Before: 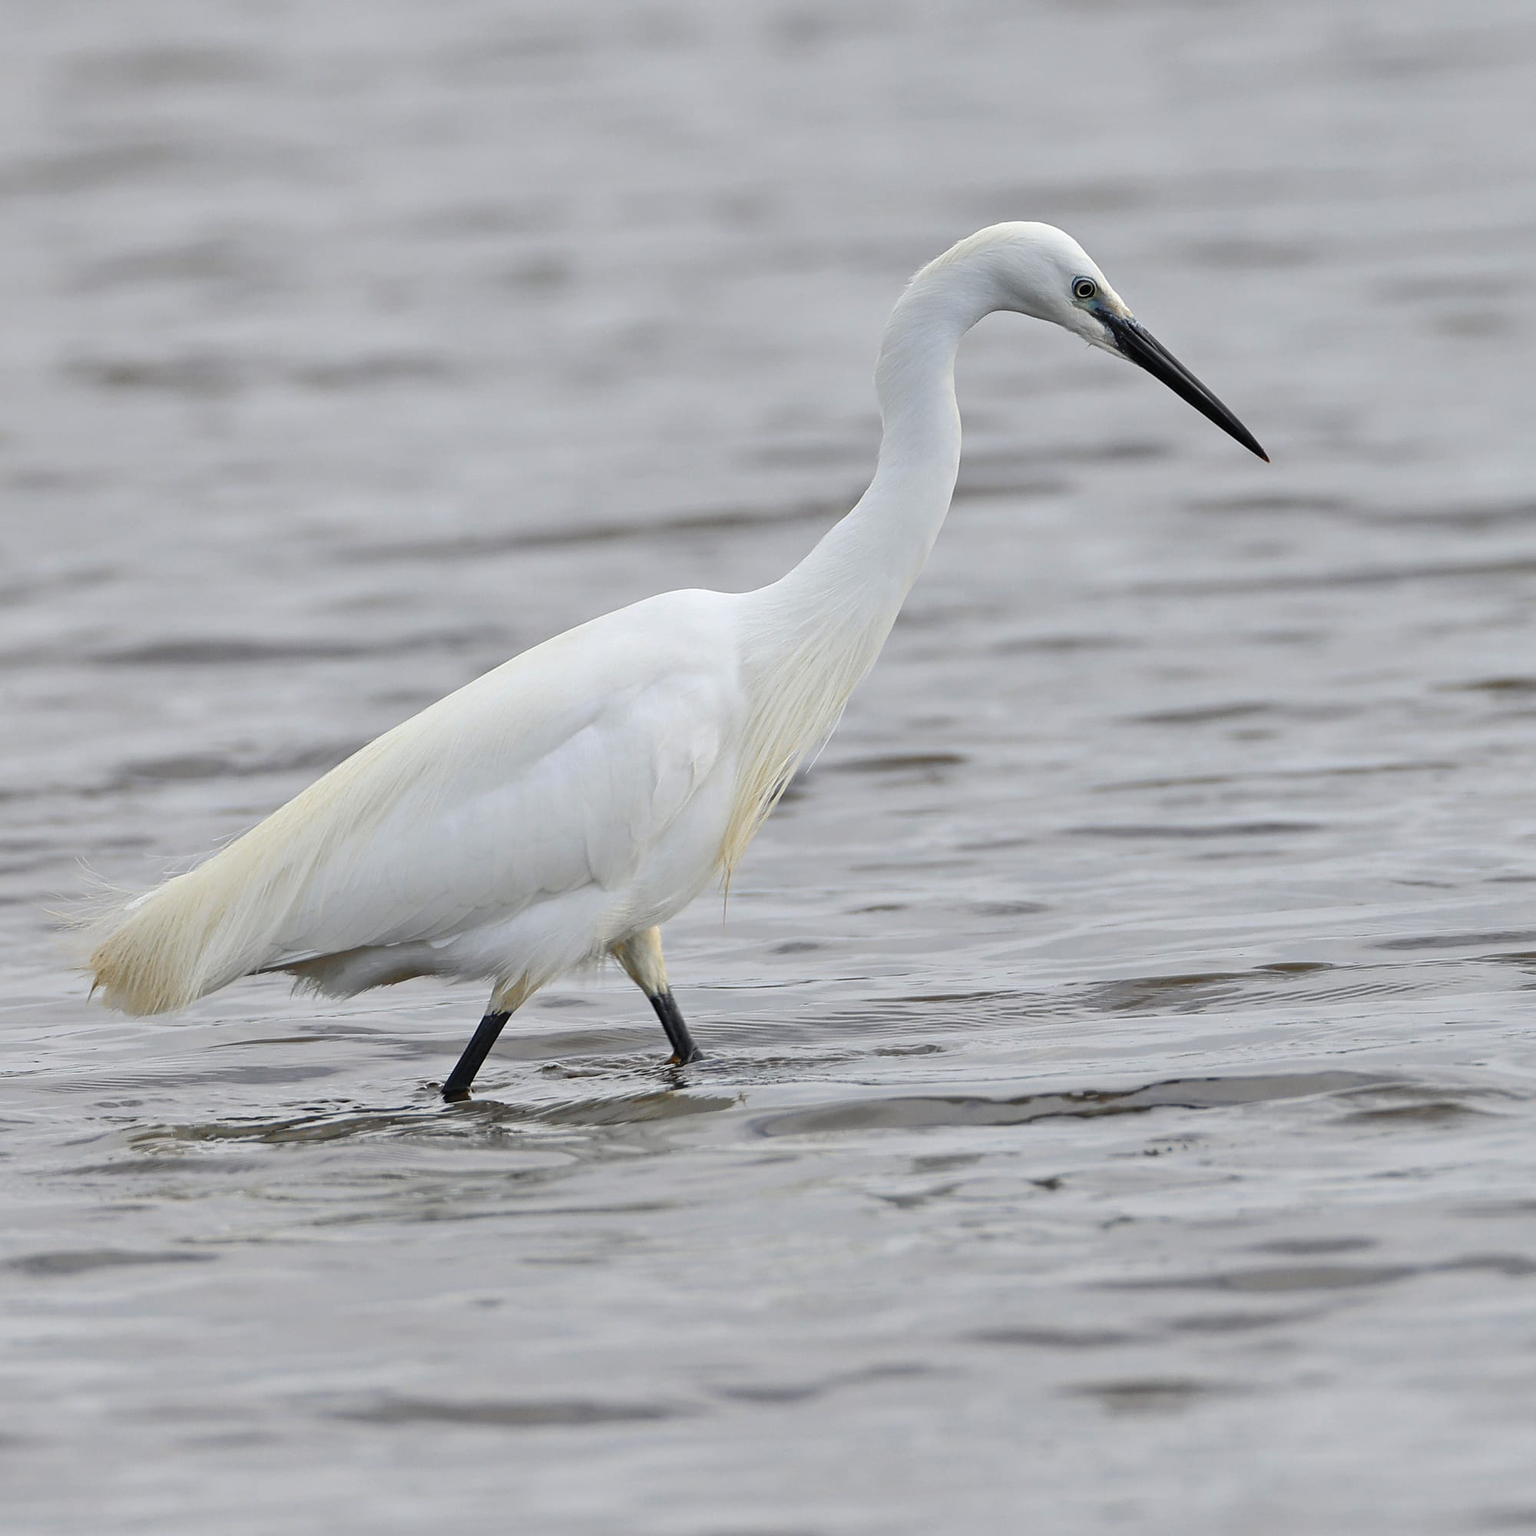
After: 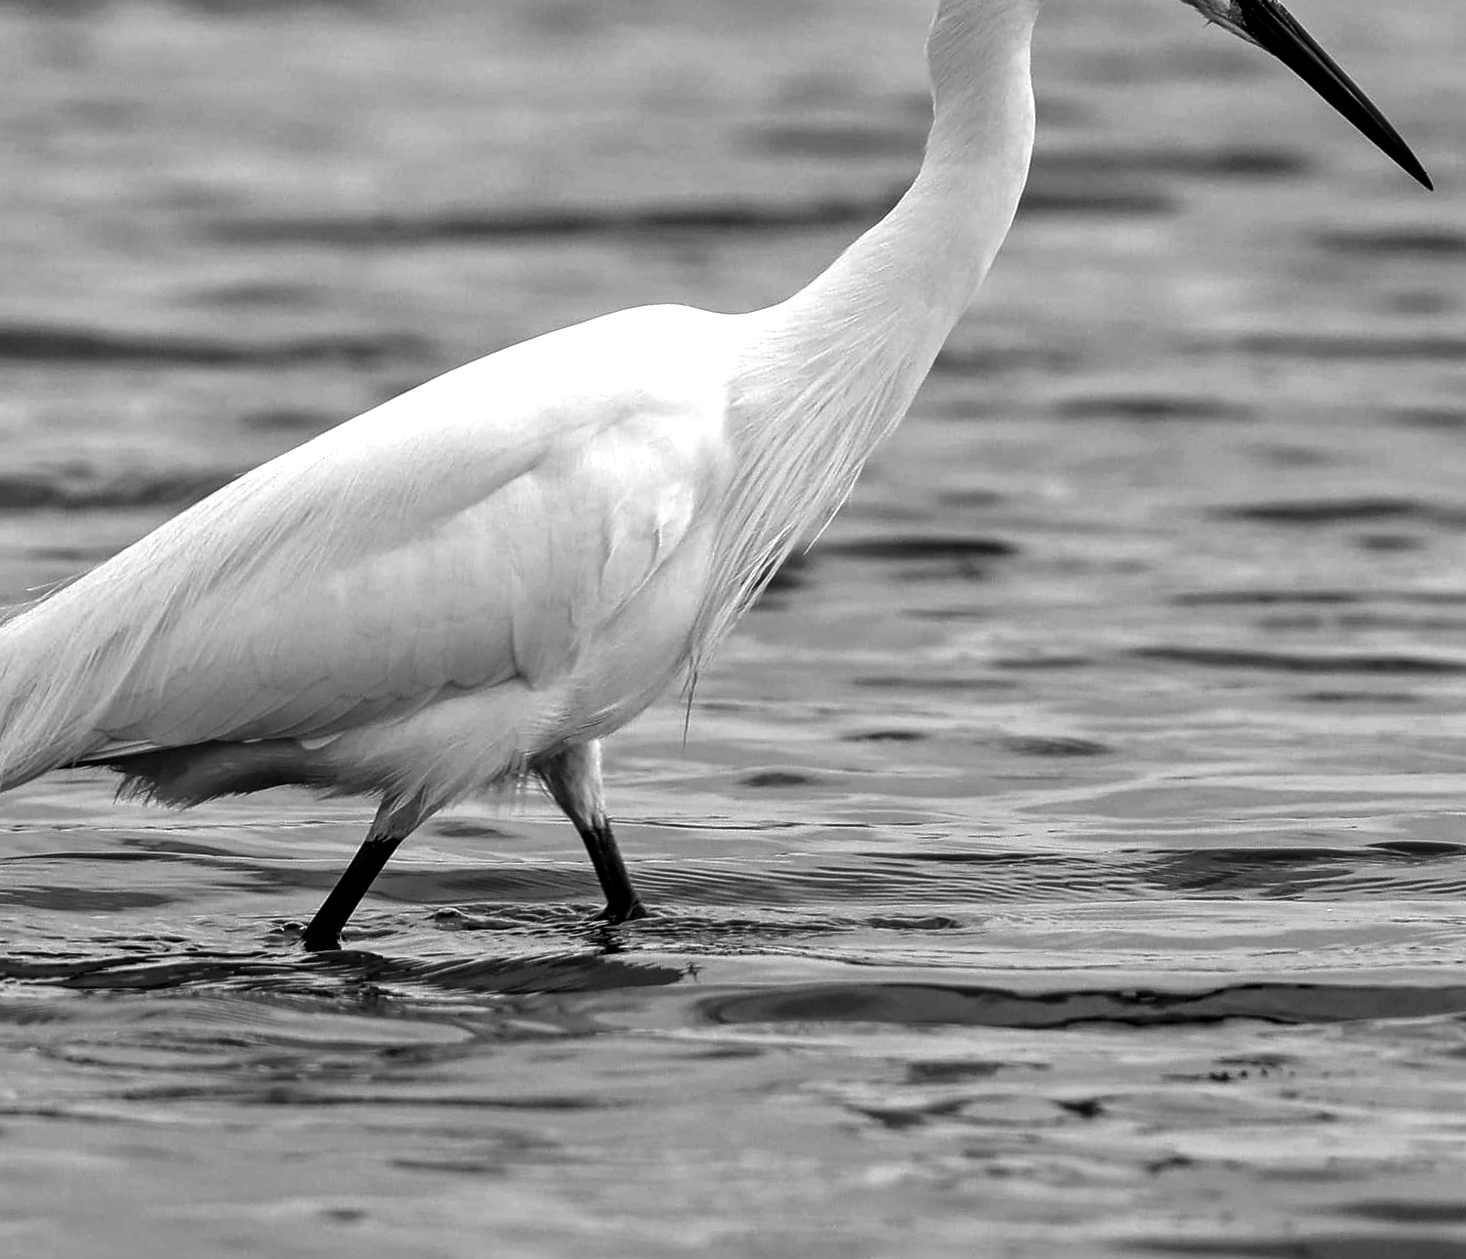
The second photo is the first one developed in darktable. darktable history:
exposure: black level correction 0.001, exposure 0.498 EV, compensate exposure bias true, compensate highlight preservation false
local contrast: detail 130%
contrast brightness saturation: contrast -0.029, brightness -0.596, saturation -0.996
crop and rotate: angle -3.8°, left 9.848%, top 21.073%, right 12.138%, bottom 11.938%
